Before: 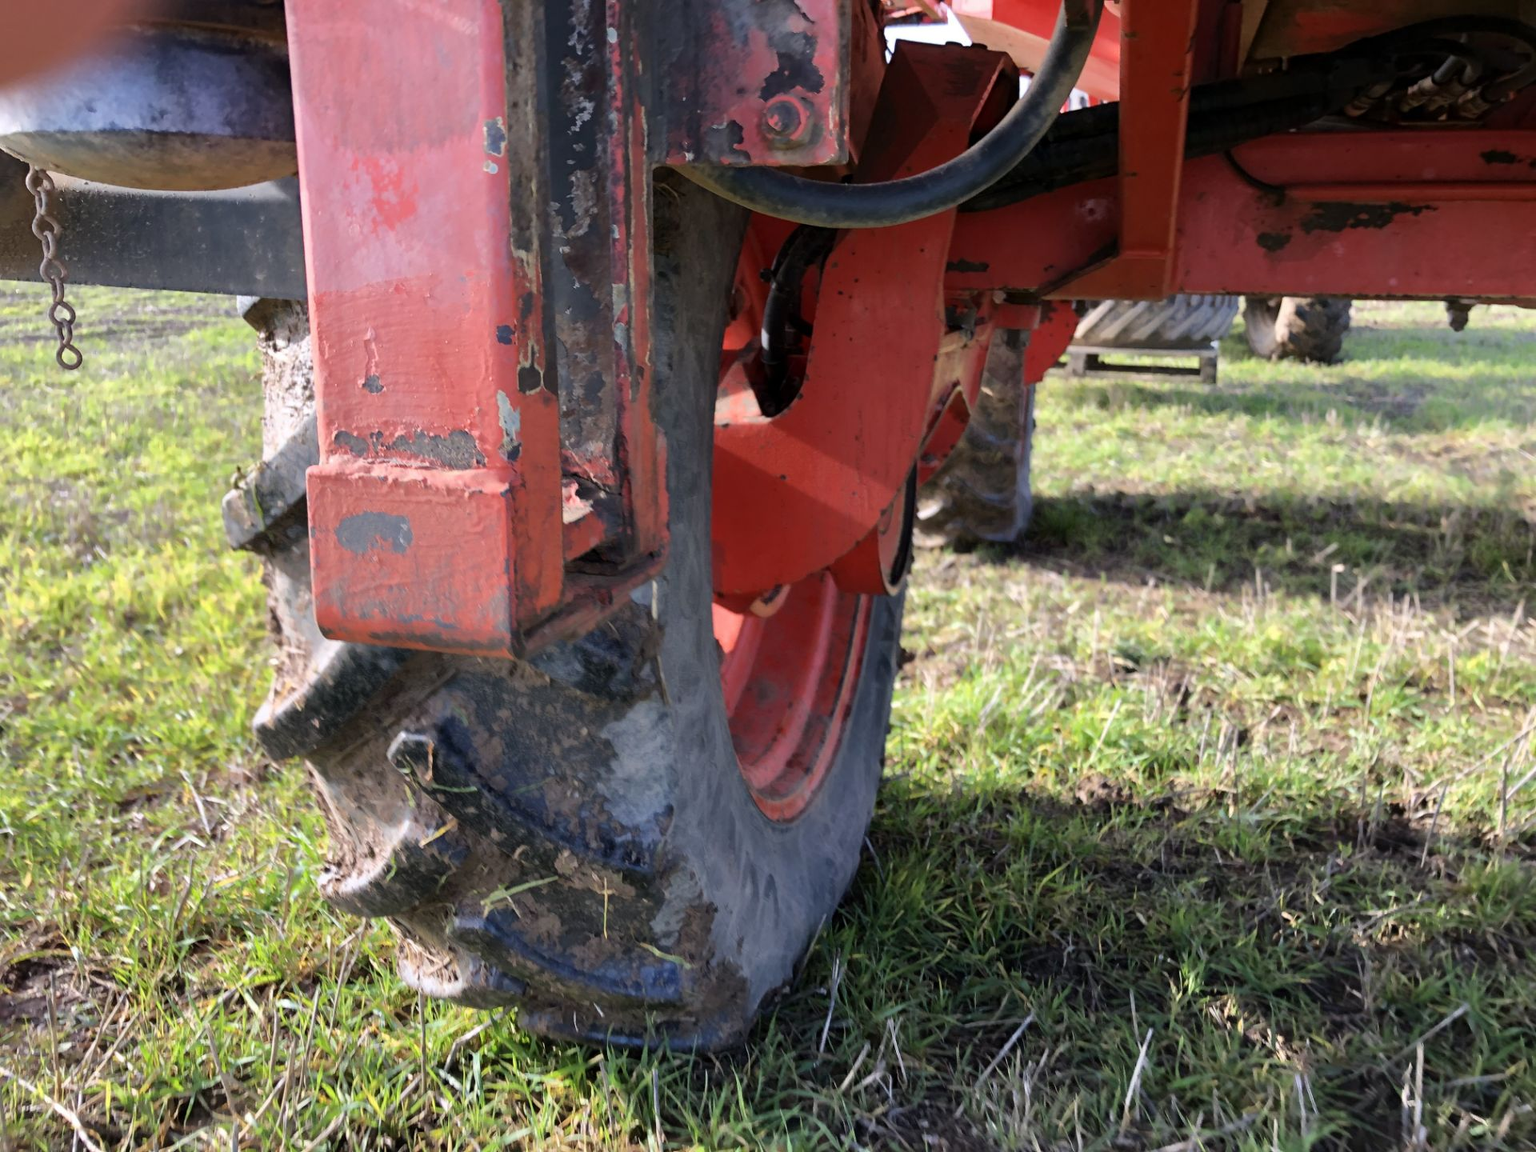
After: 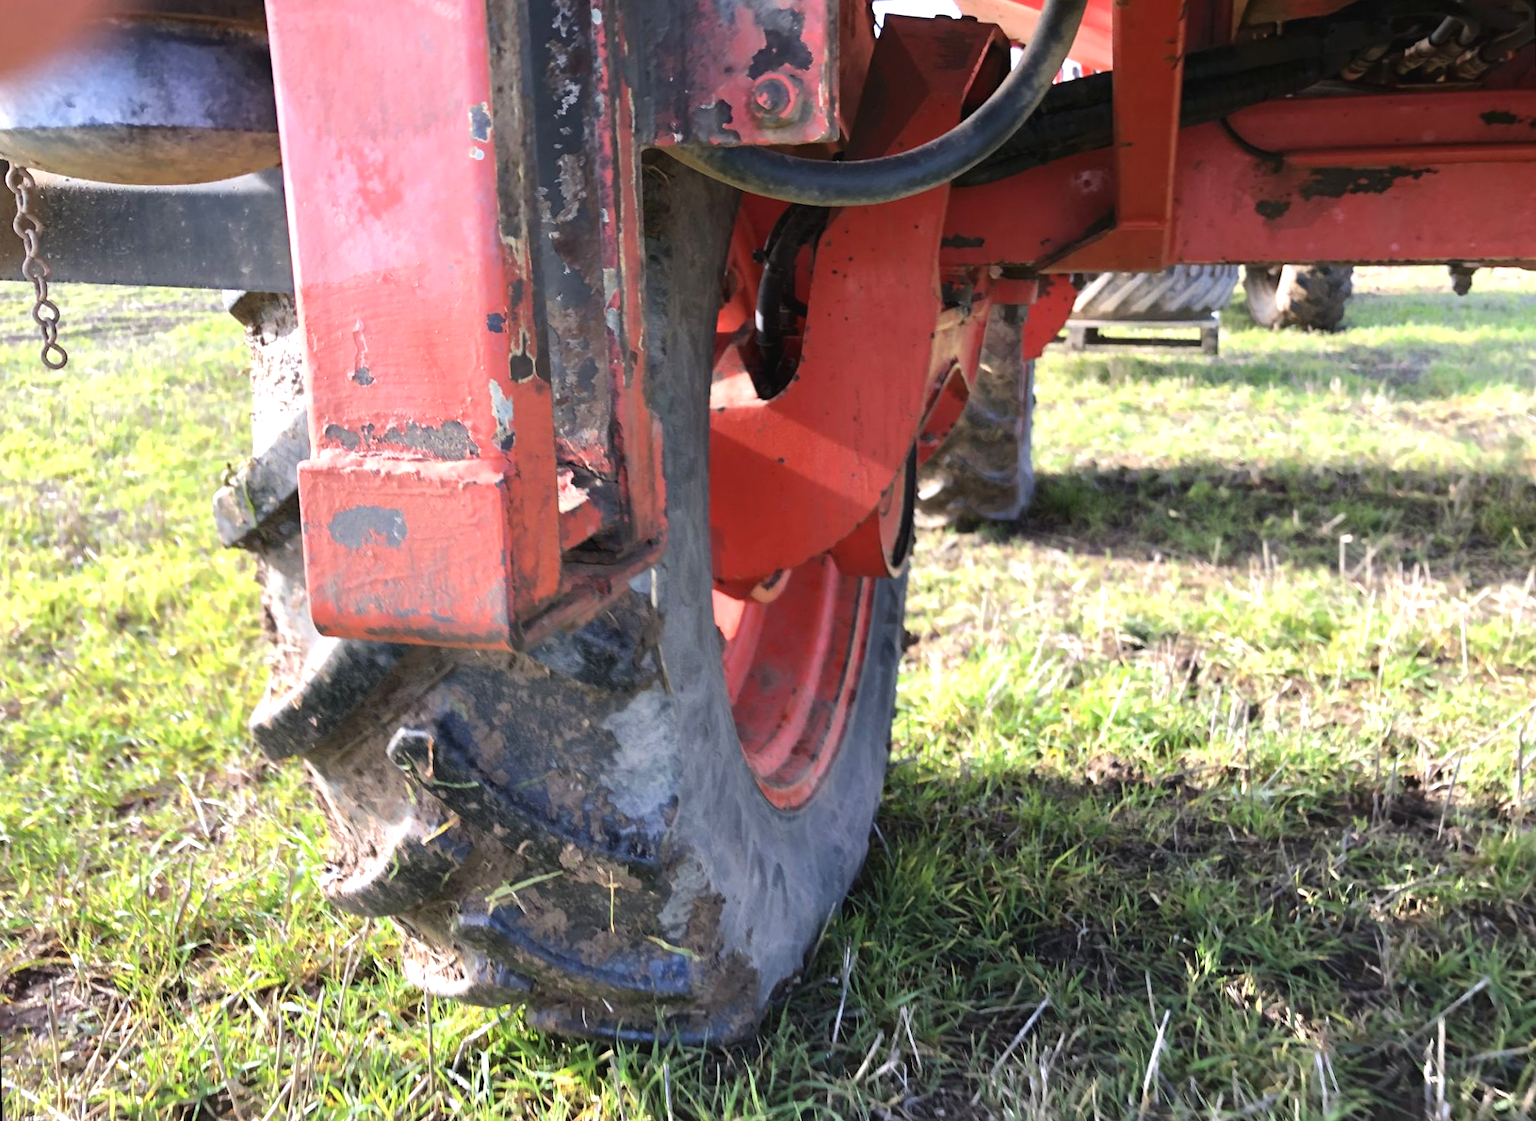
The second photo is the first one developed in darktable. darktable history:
exposure: black level correction -0.002, exposure 0.708 EV, compensate exposure bias true, compensate highlight preservation false
rotate and perspective: rotation -1.42°, crop left 0.016, crop right 0.984, crop top 0.035, crop bottom 0.965
